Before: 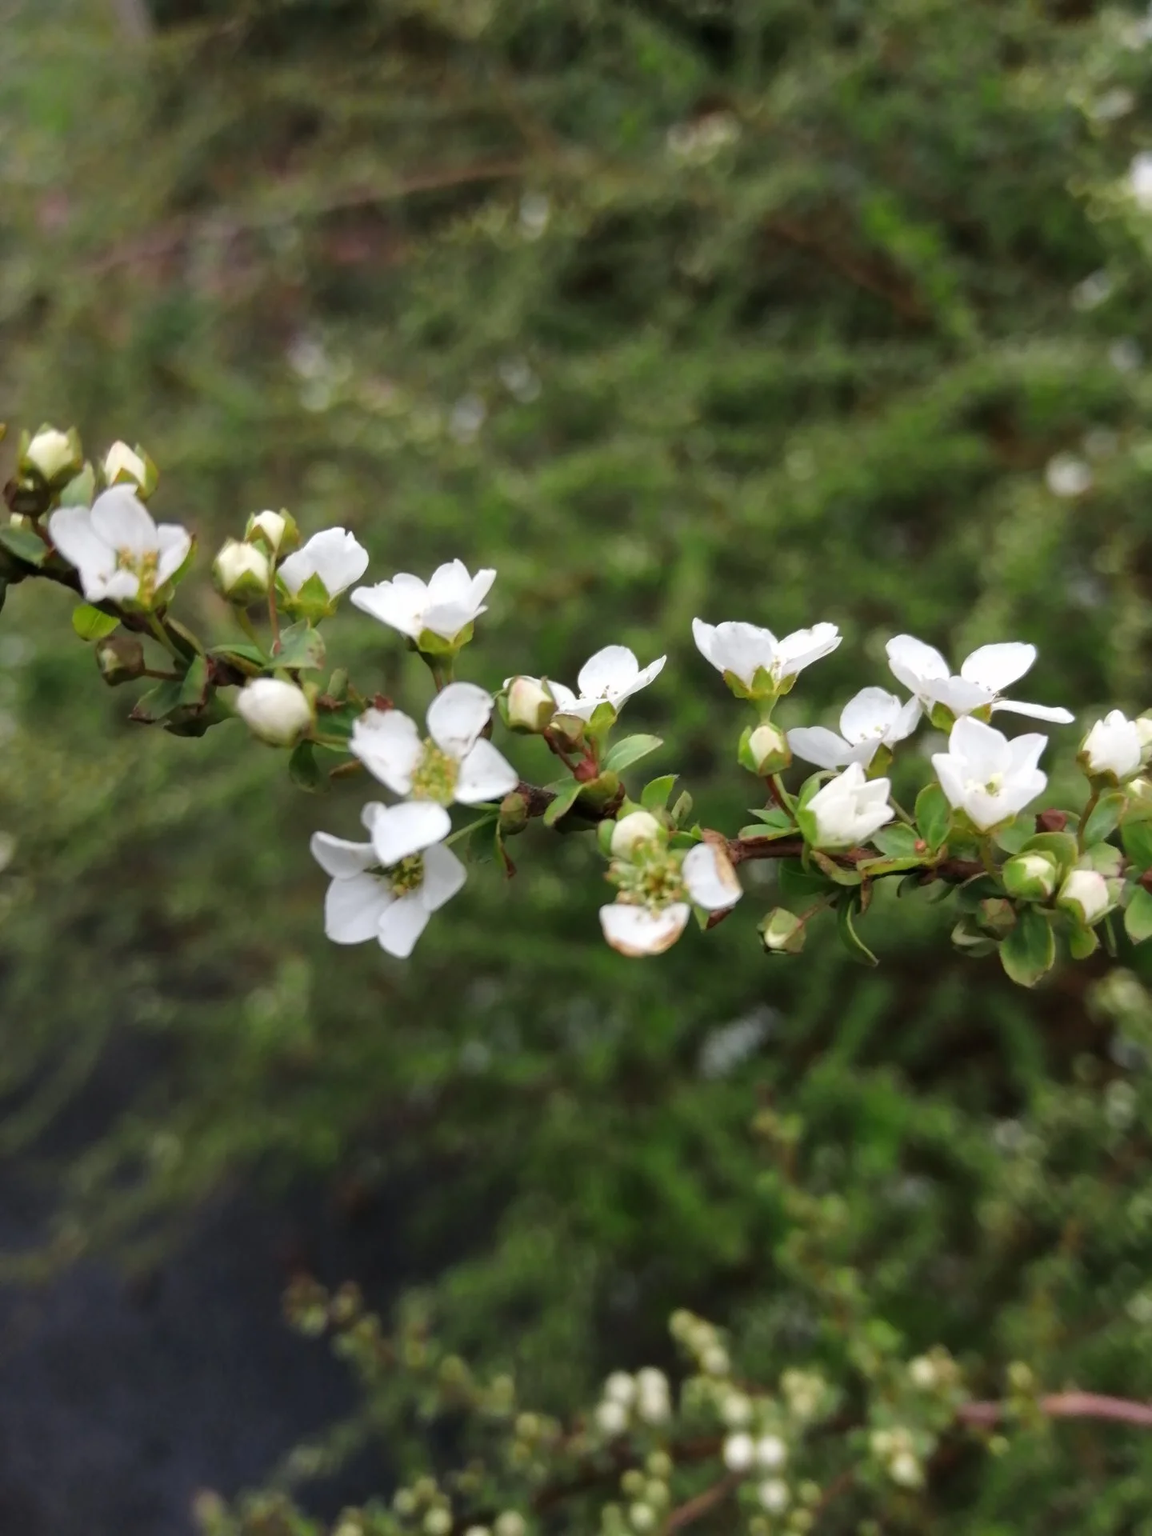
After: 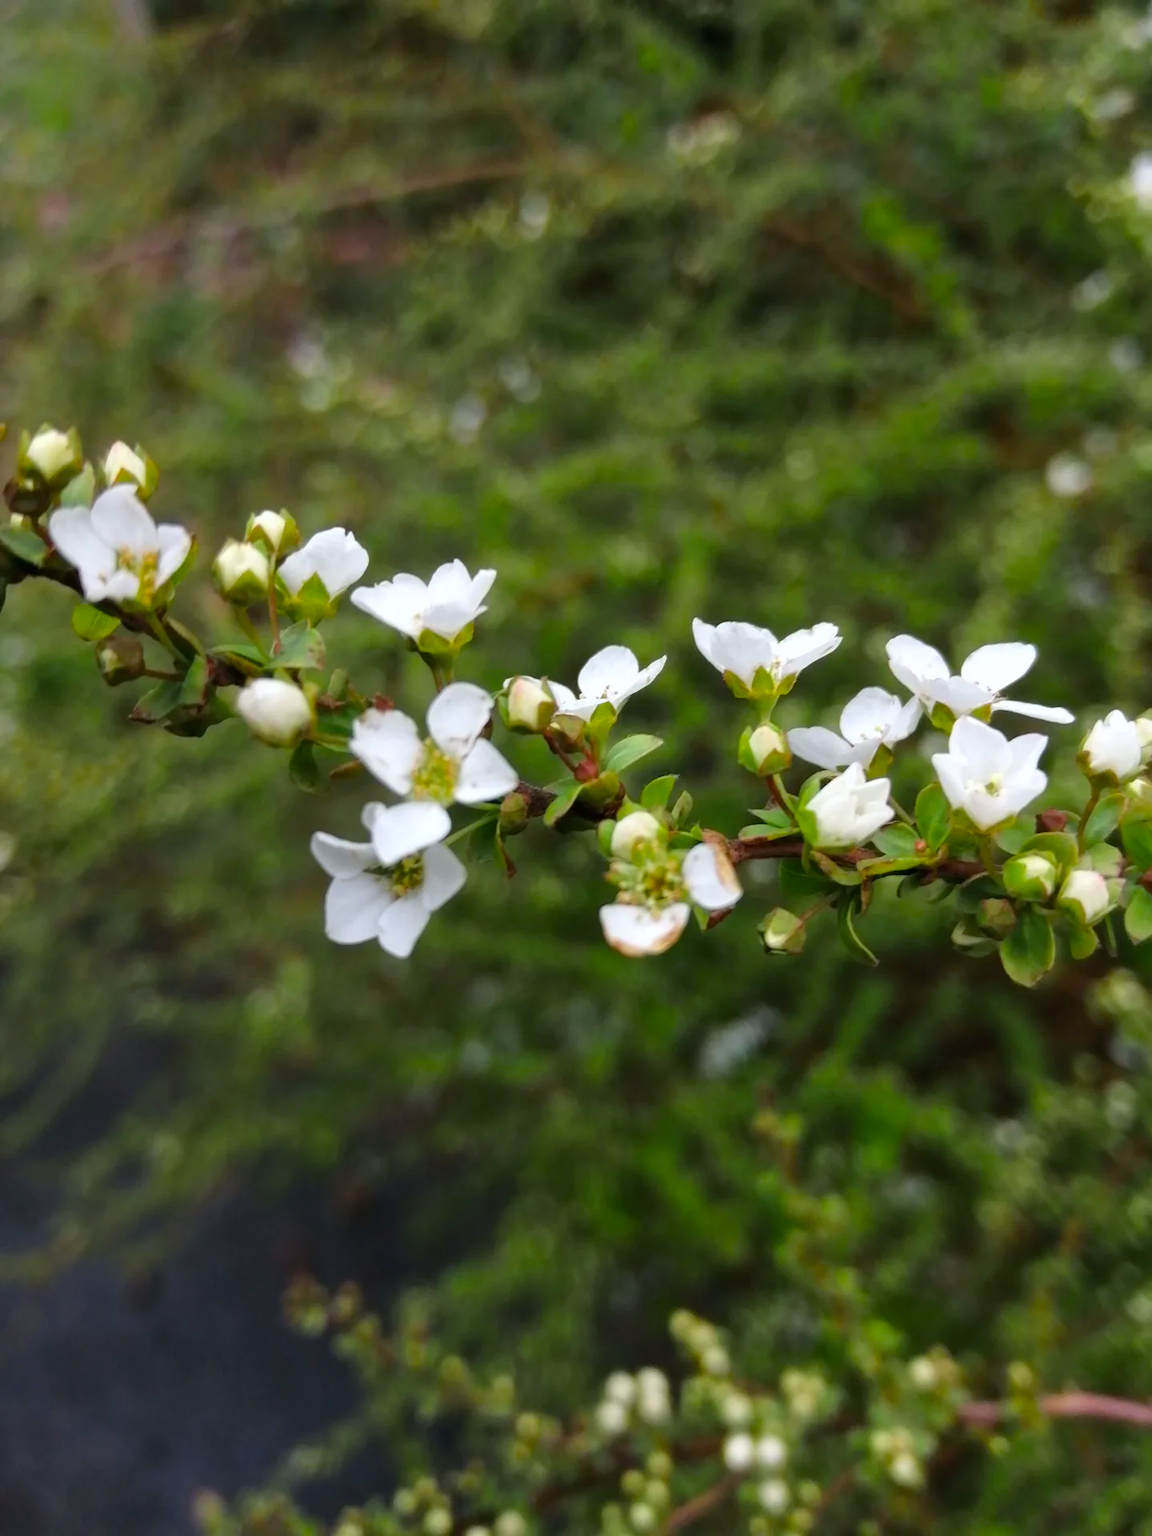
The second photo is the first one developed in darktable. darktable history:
white balance: red 0.988, blue 1.017
color balance rgb: perceptual saturation grading › global saturation 20%, global vibrance 20%
